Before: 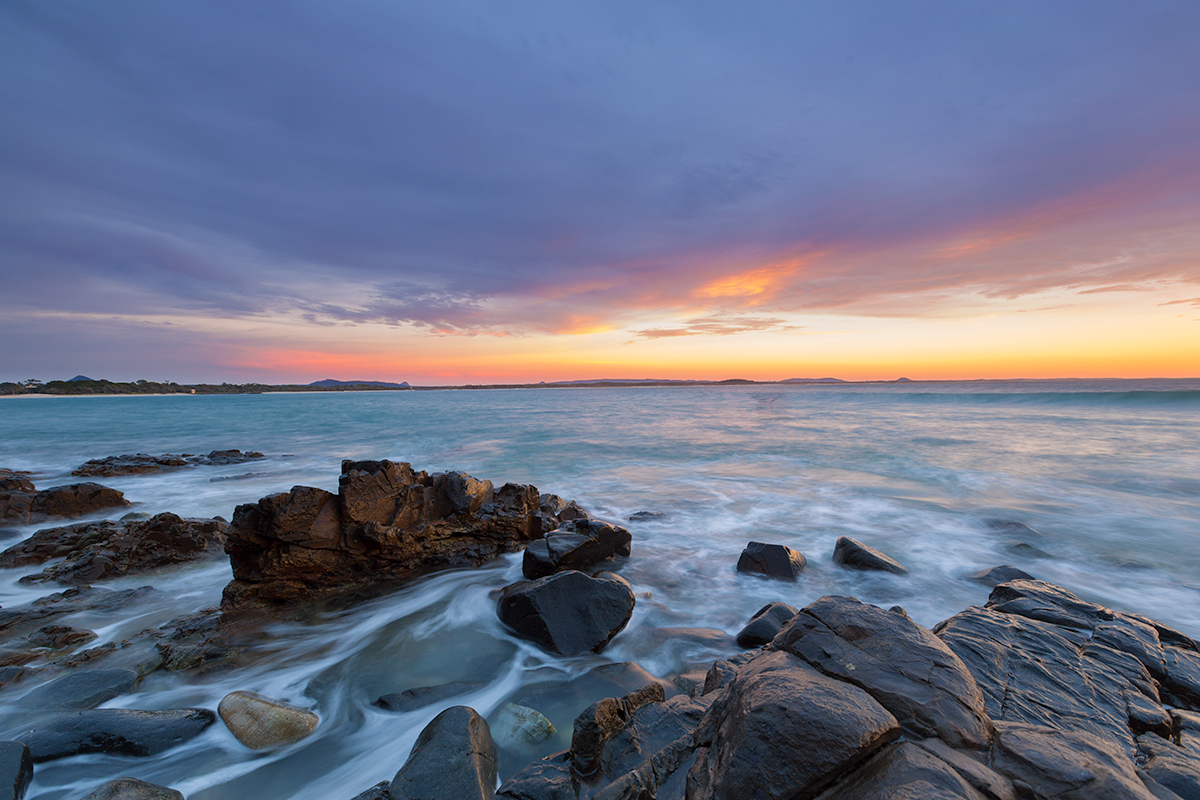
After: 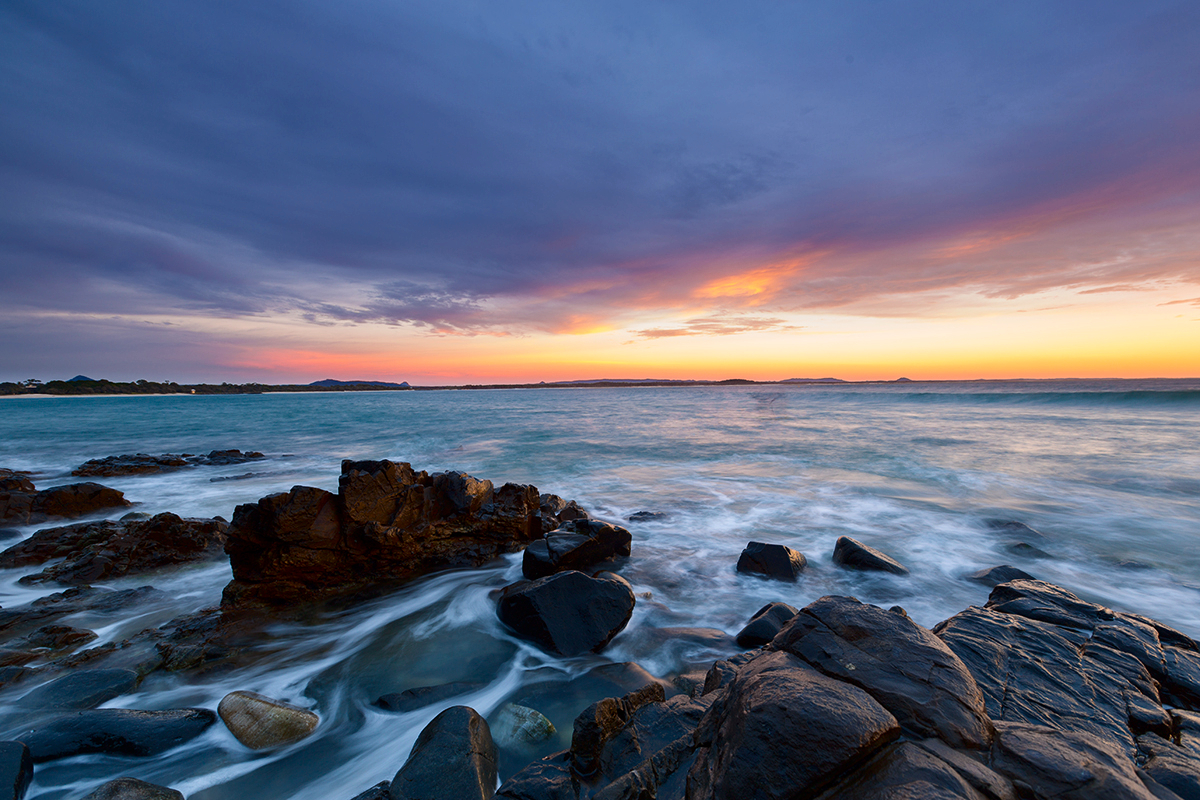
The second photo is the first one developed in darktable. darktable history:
contrast brightness saturation: contrast 0.2, brightness -0.11, saturation 0.1
